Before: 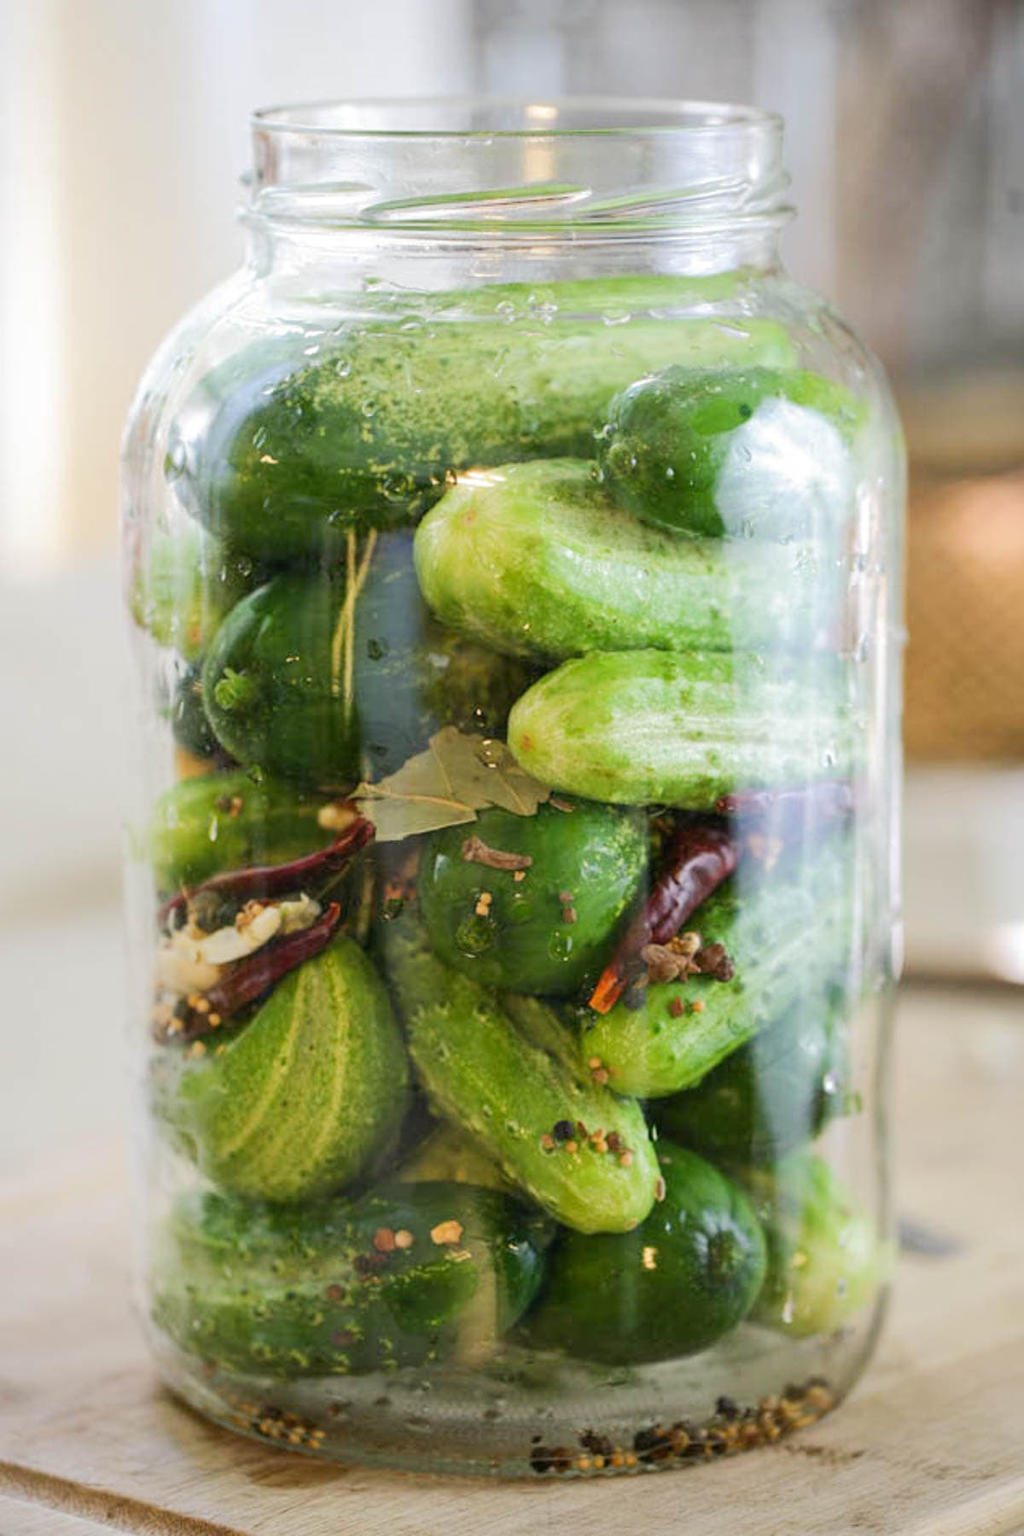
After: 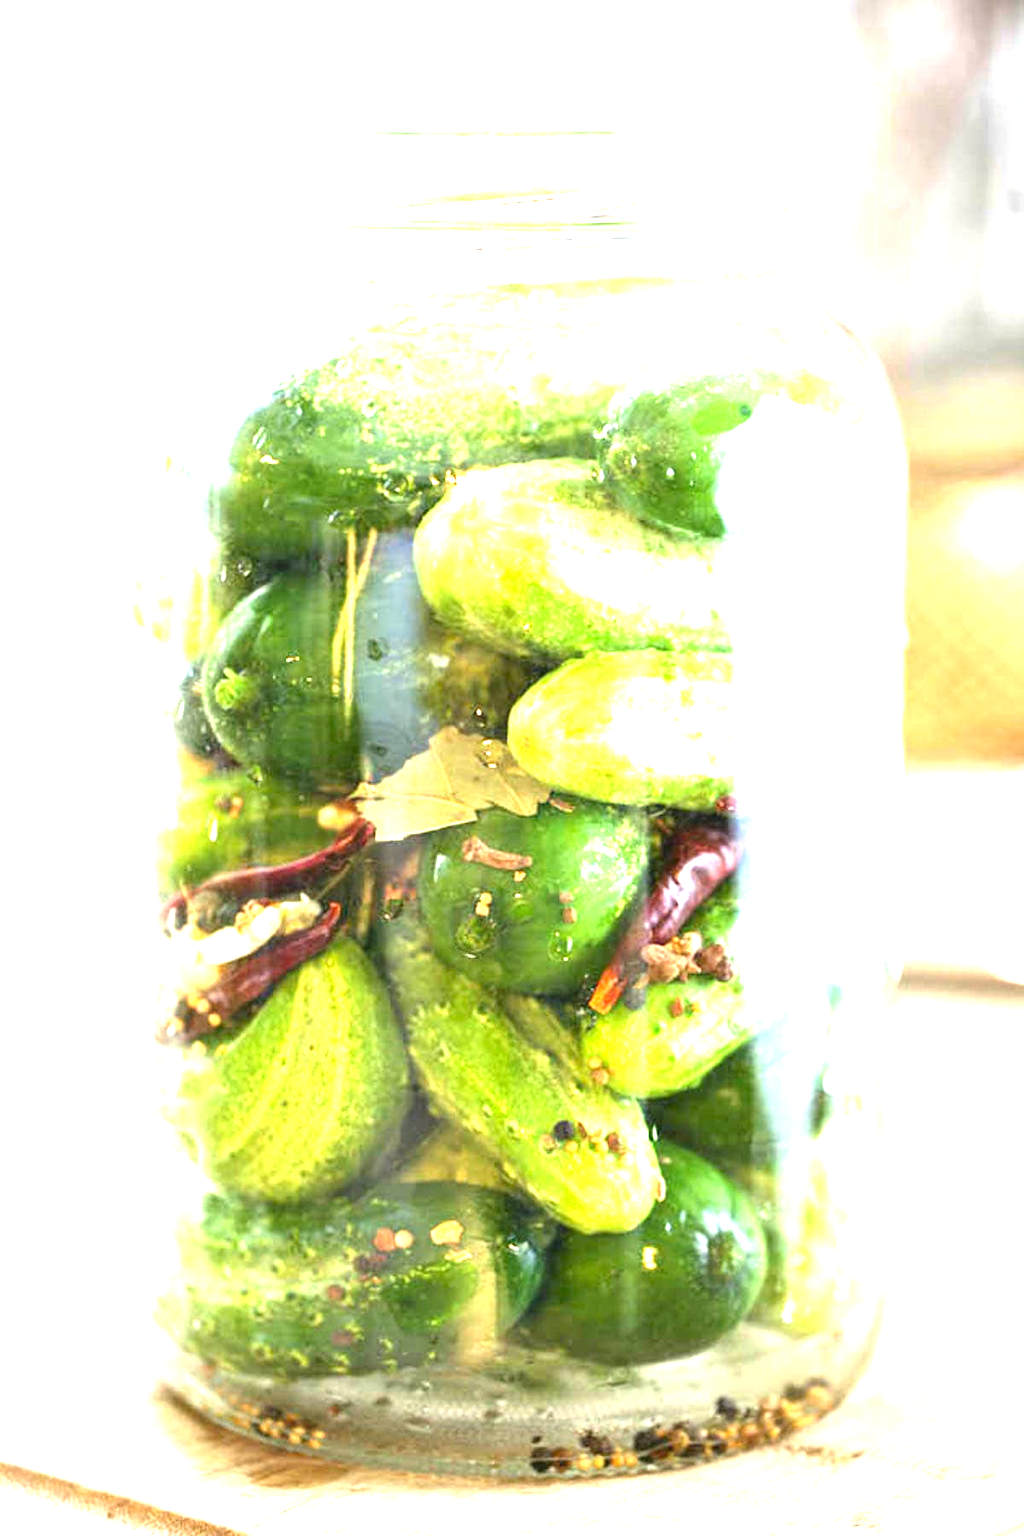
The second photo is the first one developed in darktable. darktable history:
exposure: exposure 2.04 EV, compensate highlight preservation false
local contrast: mode bilateral grid, contrast 100, coarseness 100, detail 94%, midtone range 0.2
